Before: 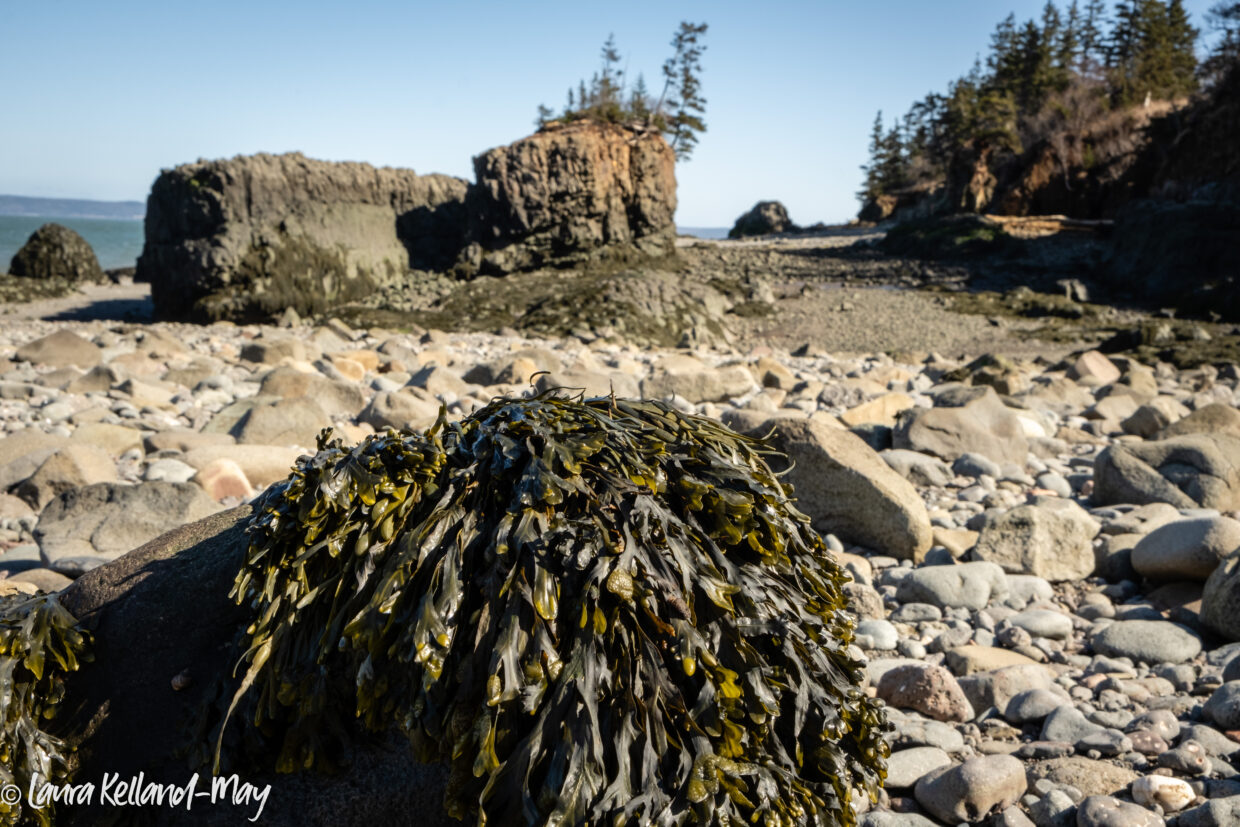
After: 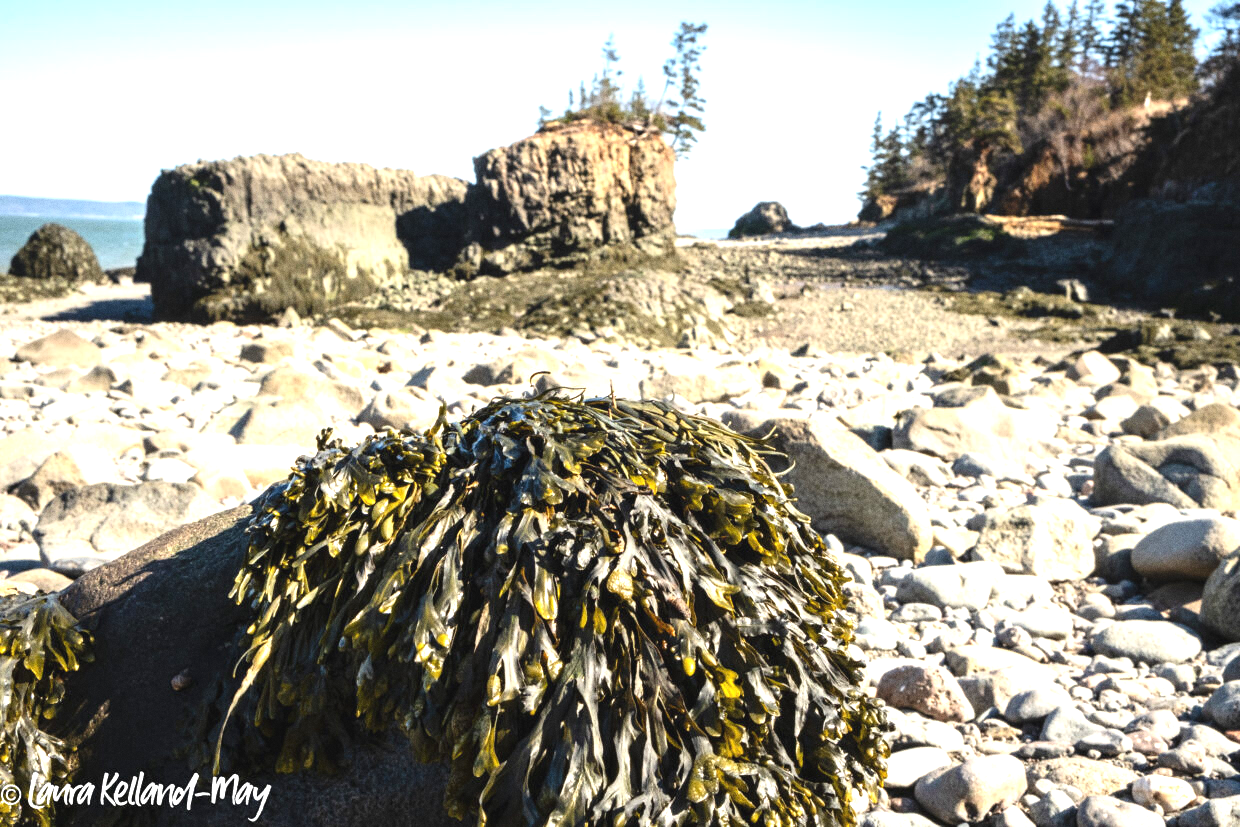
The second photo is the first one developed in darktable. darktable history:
exposure: black level correction -0.002, exposure 1.35 EV, compensate highlight preservation false
grain: coarseness 0.09 ISO
